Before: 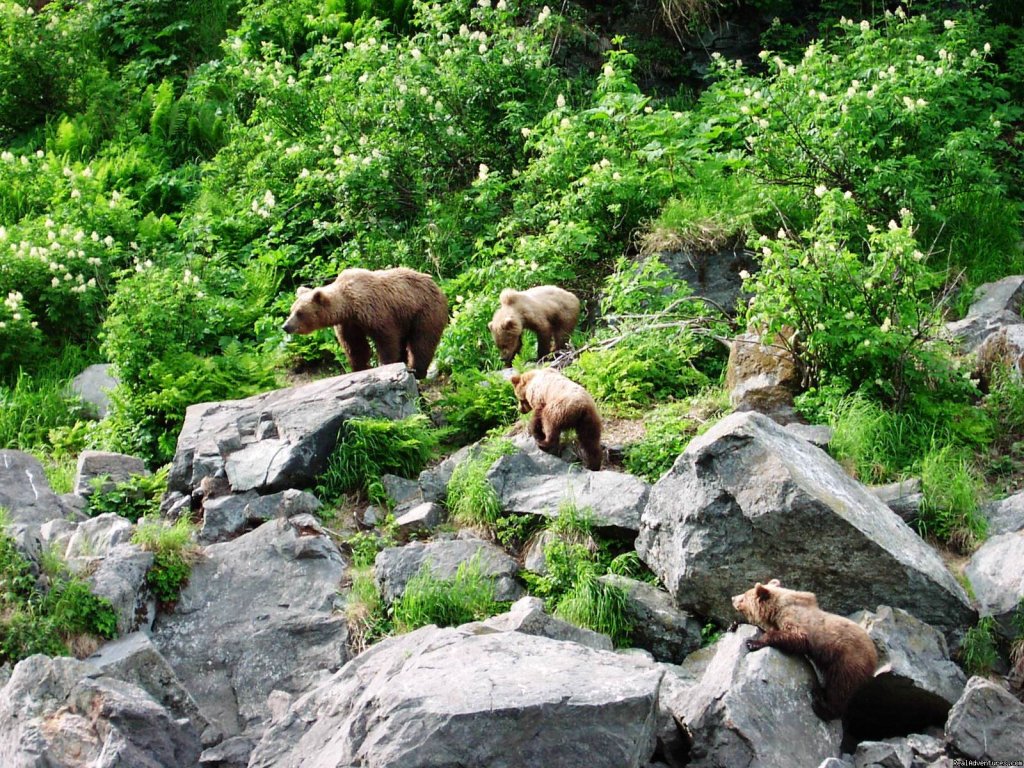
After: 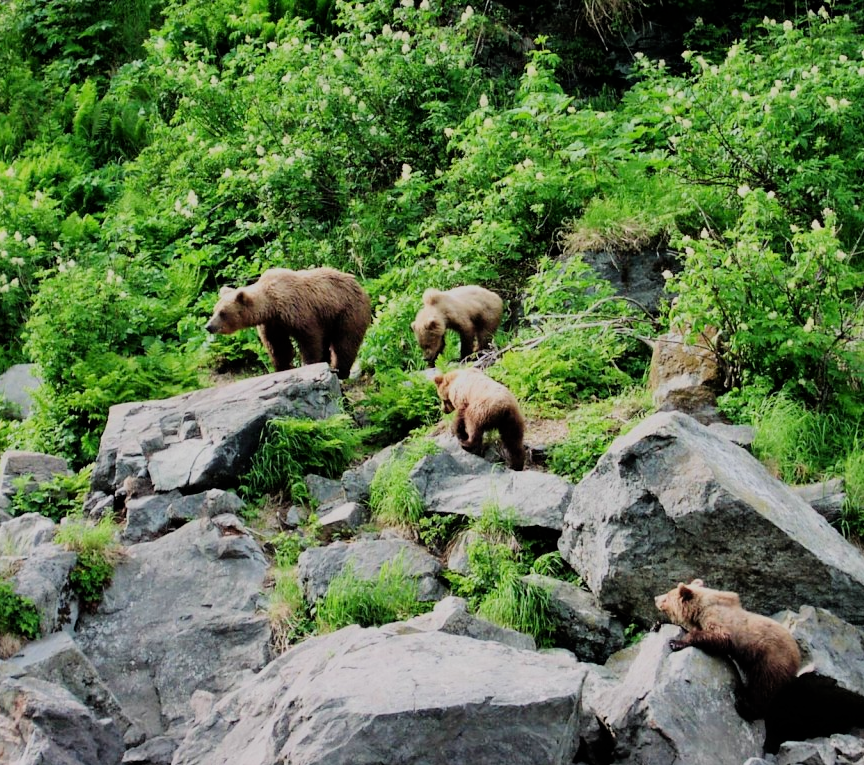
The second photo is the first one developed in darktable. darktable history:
filmic rgb: black relative exposure -7.15 EV, white relative exposure 5.36 EV, hardness 3.02, color science v6 (2022)
crop: left 7.598%, right 7.873%
